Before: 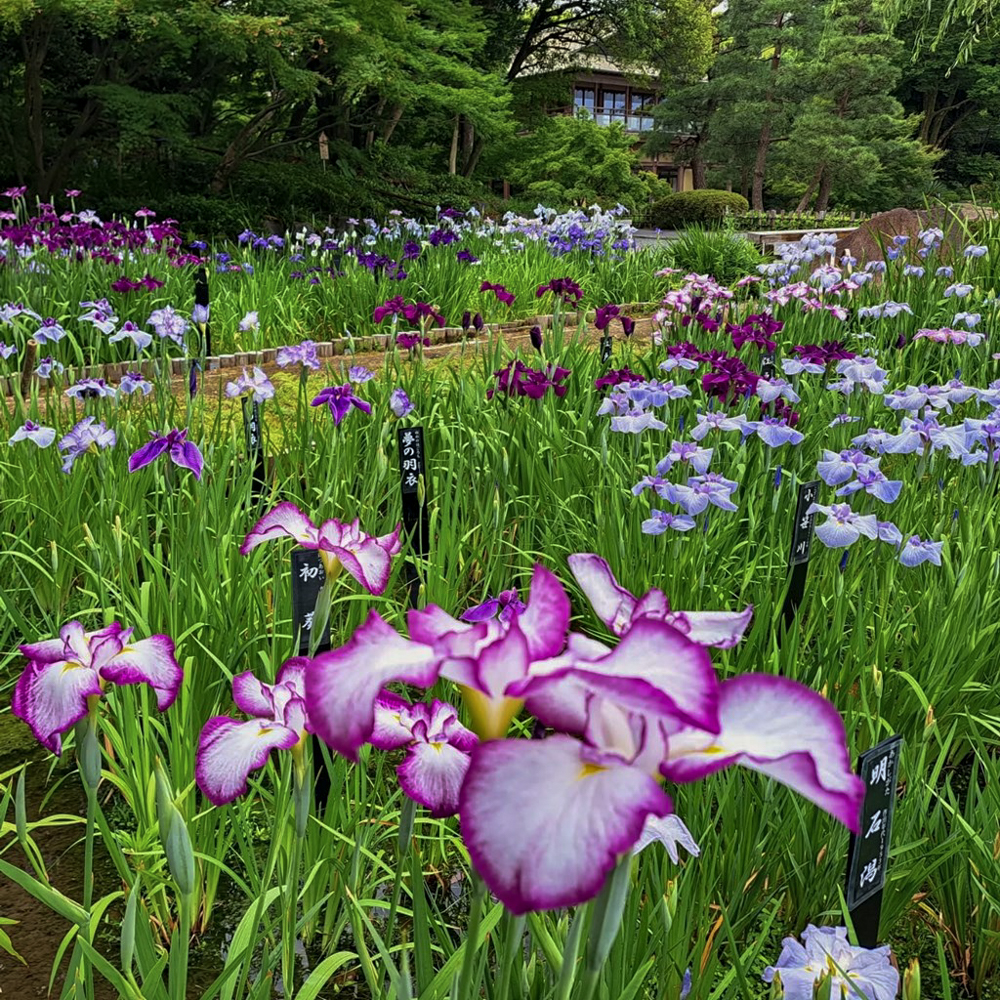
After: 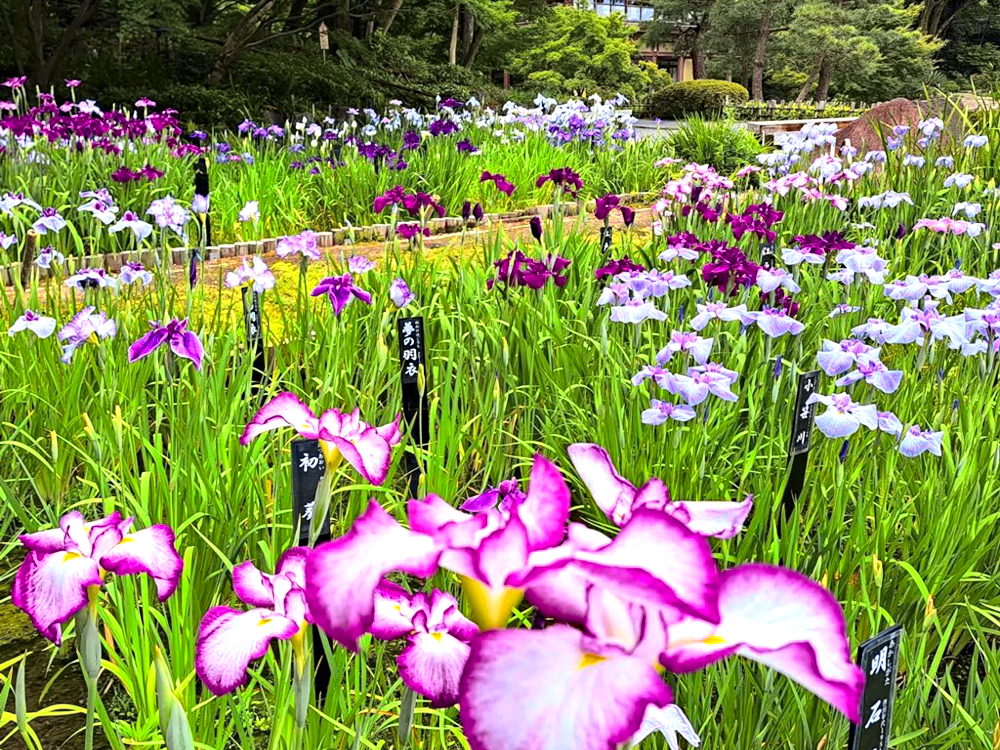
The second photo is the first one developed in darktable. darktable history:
crop: top 11.038%, bottom 13.962%
exposure: black level correction 0, exposure 1.1 EV, compensate exposure bias true, compensate highlight preservation false
color balance rgb: perceptual saturation grading › global saturation -1%
haze removal: compatibility mode true, adaptive false
tone curve: curves: ch0 [(0, 0) (0.087, 0.054) (0.281, 0.245) (0.506, 0.526) (0.8, 0.824) (0.994, 0.955)]; ch1 [(0, 0) (0.27, 0.195) (0.406, 0.435) (0.452, 0.474) (0.495, 0.5) (0.514, 0.508) (0.537, 0.556) (0.654, 0.689) (1, 1)]; ch2 [(0, 0) (0.269, 0.299) (0.459, 0.441) (0.498, 0.499) (0.523, 0.52) (0.551, 0.549) (0.633, 0.625) (0.659, 0.681) (0.718, 0.764) (1, 1)], color space Lab, independent channels, preserve colors none
